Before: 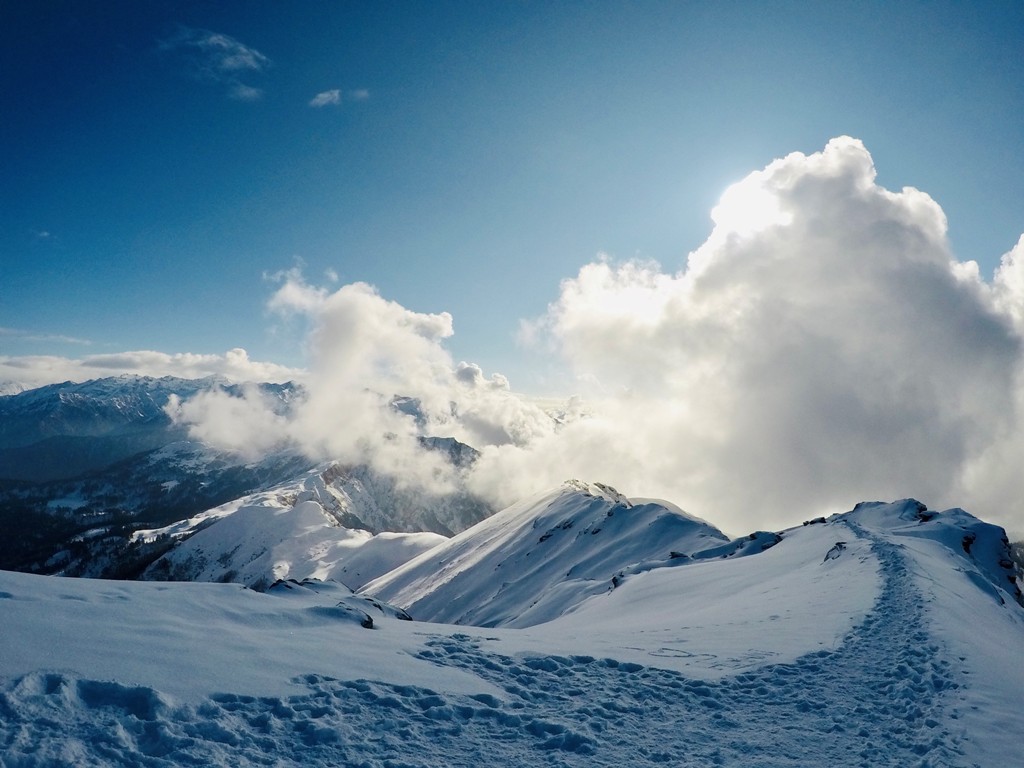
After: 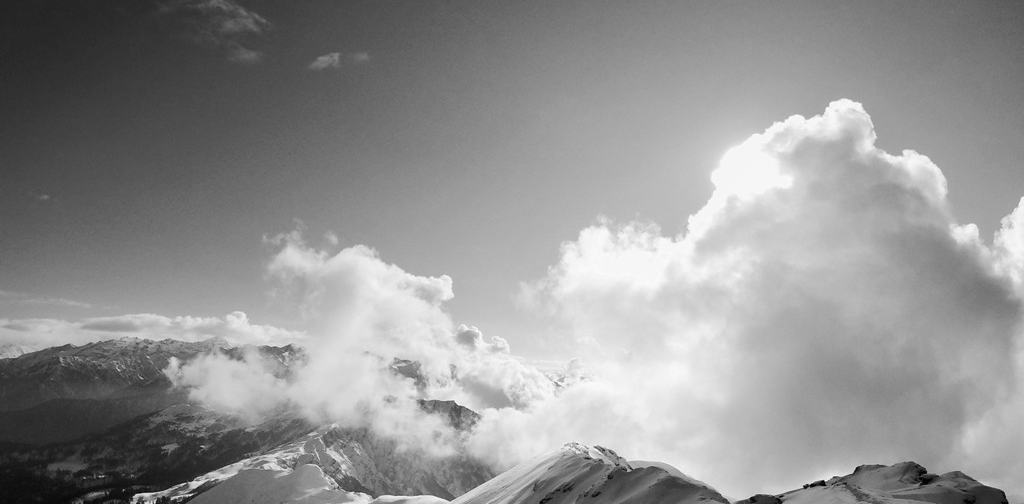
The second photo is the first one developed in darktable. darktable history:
crop and rotate: top 4.848%, bottom 29.503%
monochrome: a -4.13, b 5.16, size 1
white balance: red 1.066, blue 1.119
